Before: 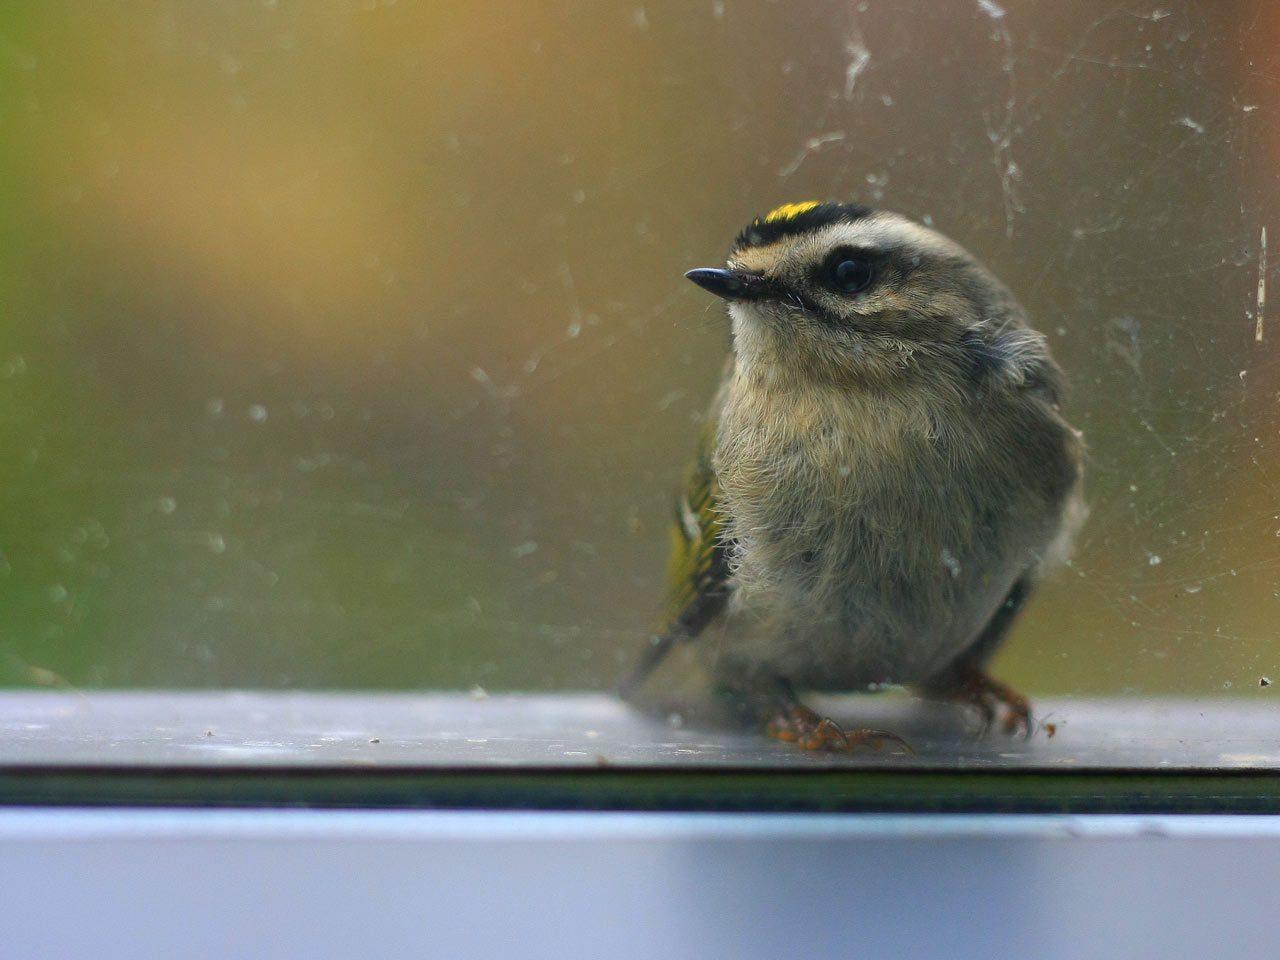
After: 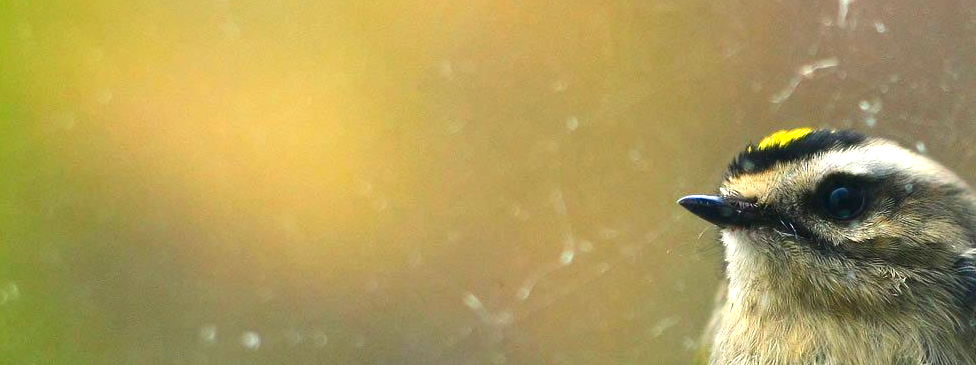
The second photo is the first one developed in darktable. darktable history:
exposure: black level correction 0, exposure 1.173 EV, compensate exposure bias true, compensate highlight preservation false
contrast brightness saturation: contrast 0.12, brightness -0.12, saturation 0.2
crop: left 0.579%, top 7.627%, right 23.167%, bottom 54.275%
